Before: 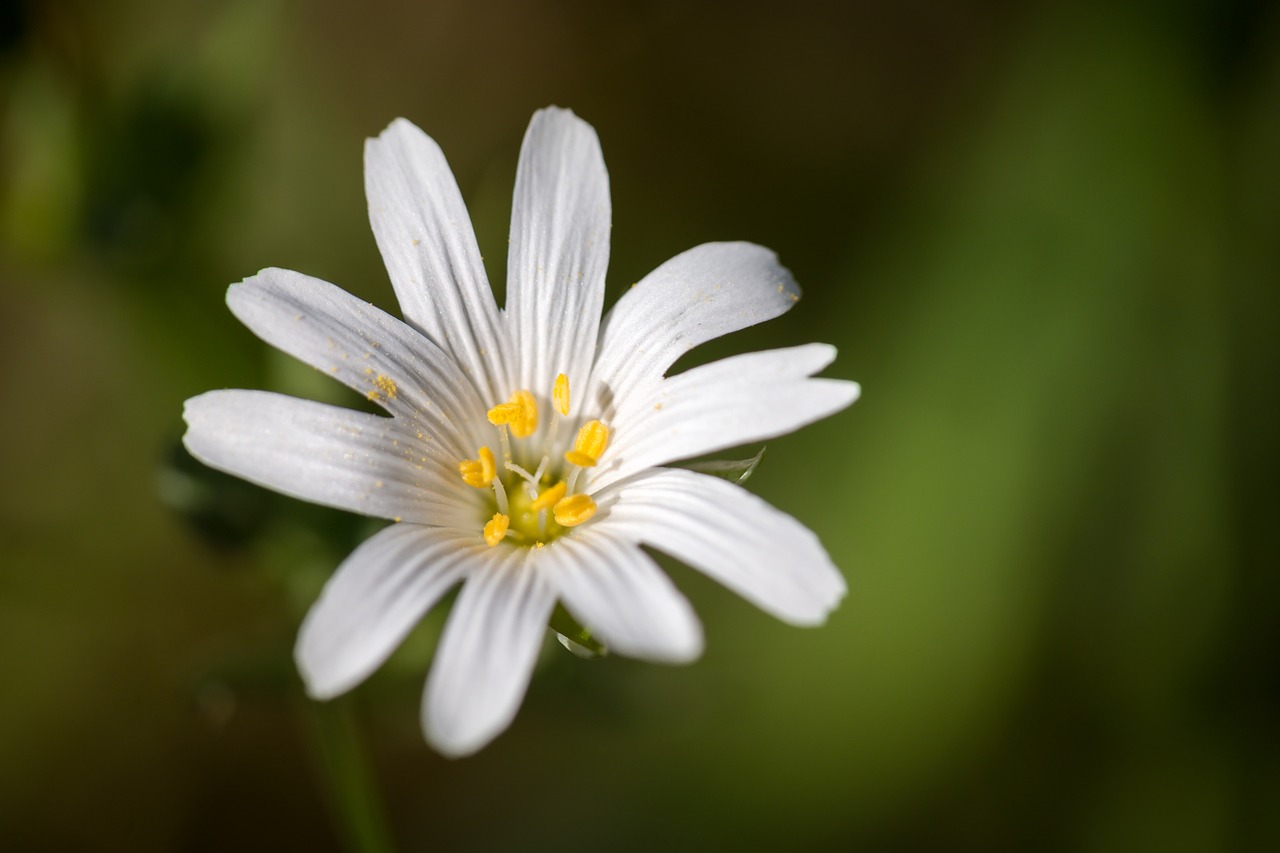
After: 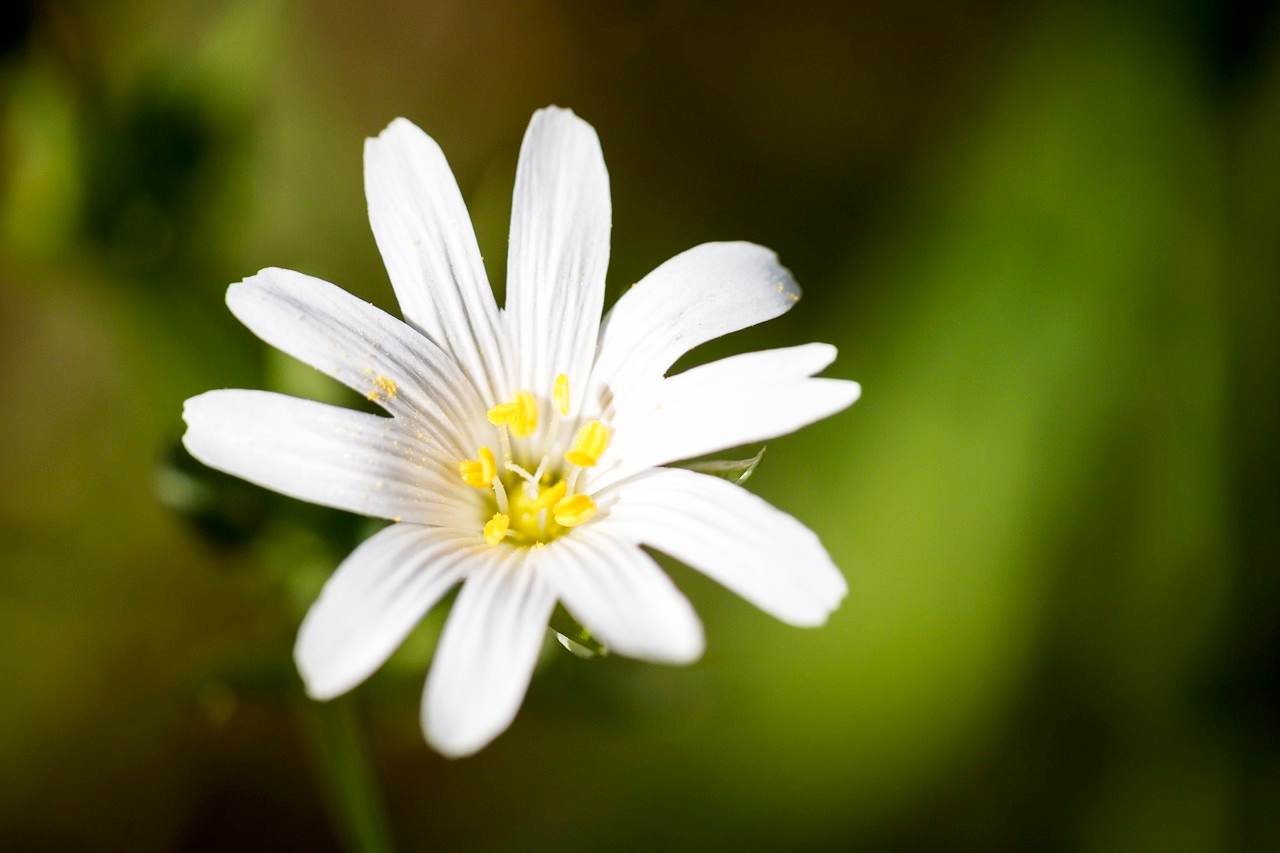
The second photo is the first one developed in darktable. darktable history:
base curve: curves: ch0 [(0, 0) (0.005, 0.002) (0.15, 0.3) (0.4, 0.7) (0.75, 0.95) (1, 1)], preserve colors none
exposure: black level correction 0.001, compensate highlight preservation false
